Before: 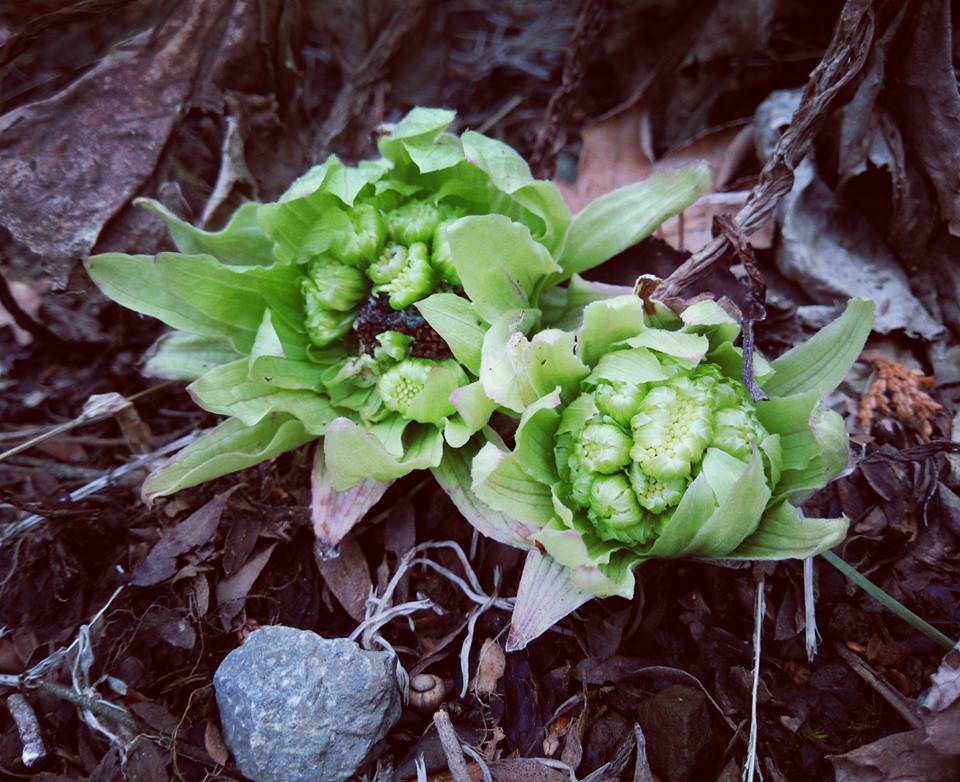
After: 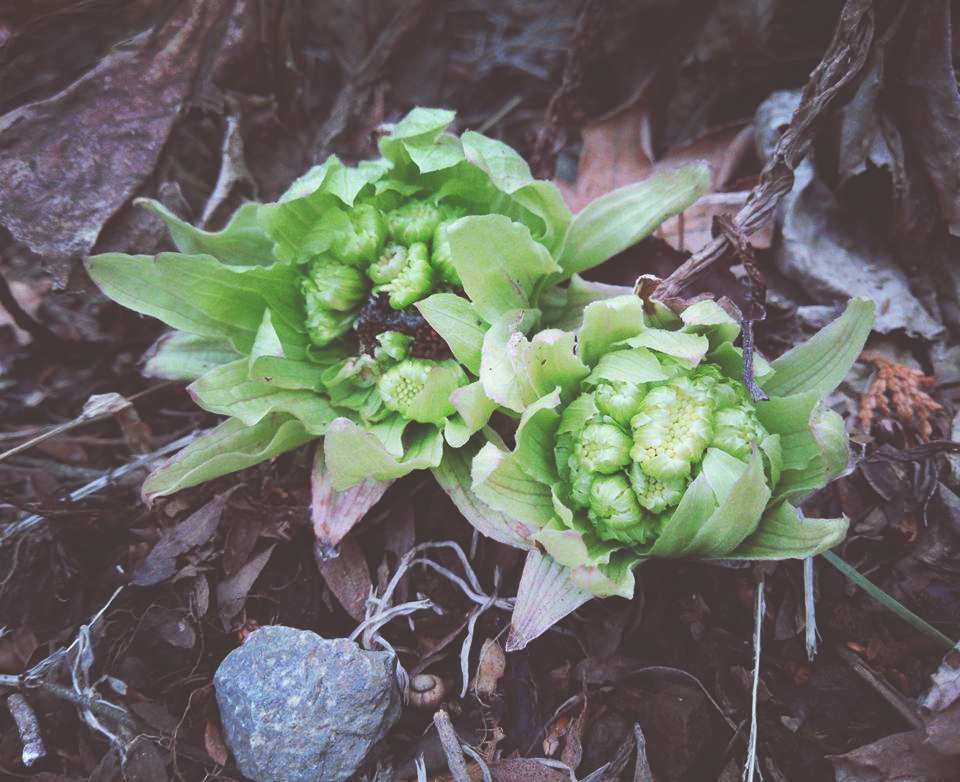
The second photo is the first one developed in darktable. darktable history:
exposure: black level correction -0.039, exposure 0.063 EV, compensate highlight preservation false
